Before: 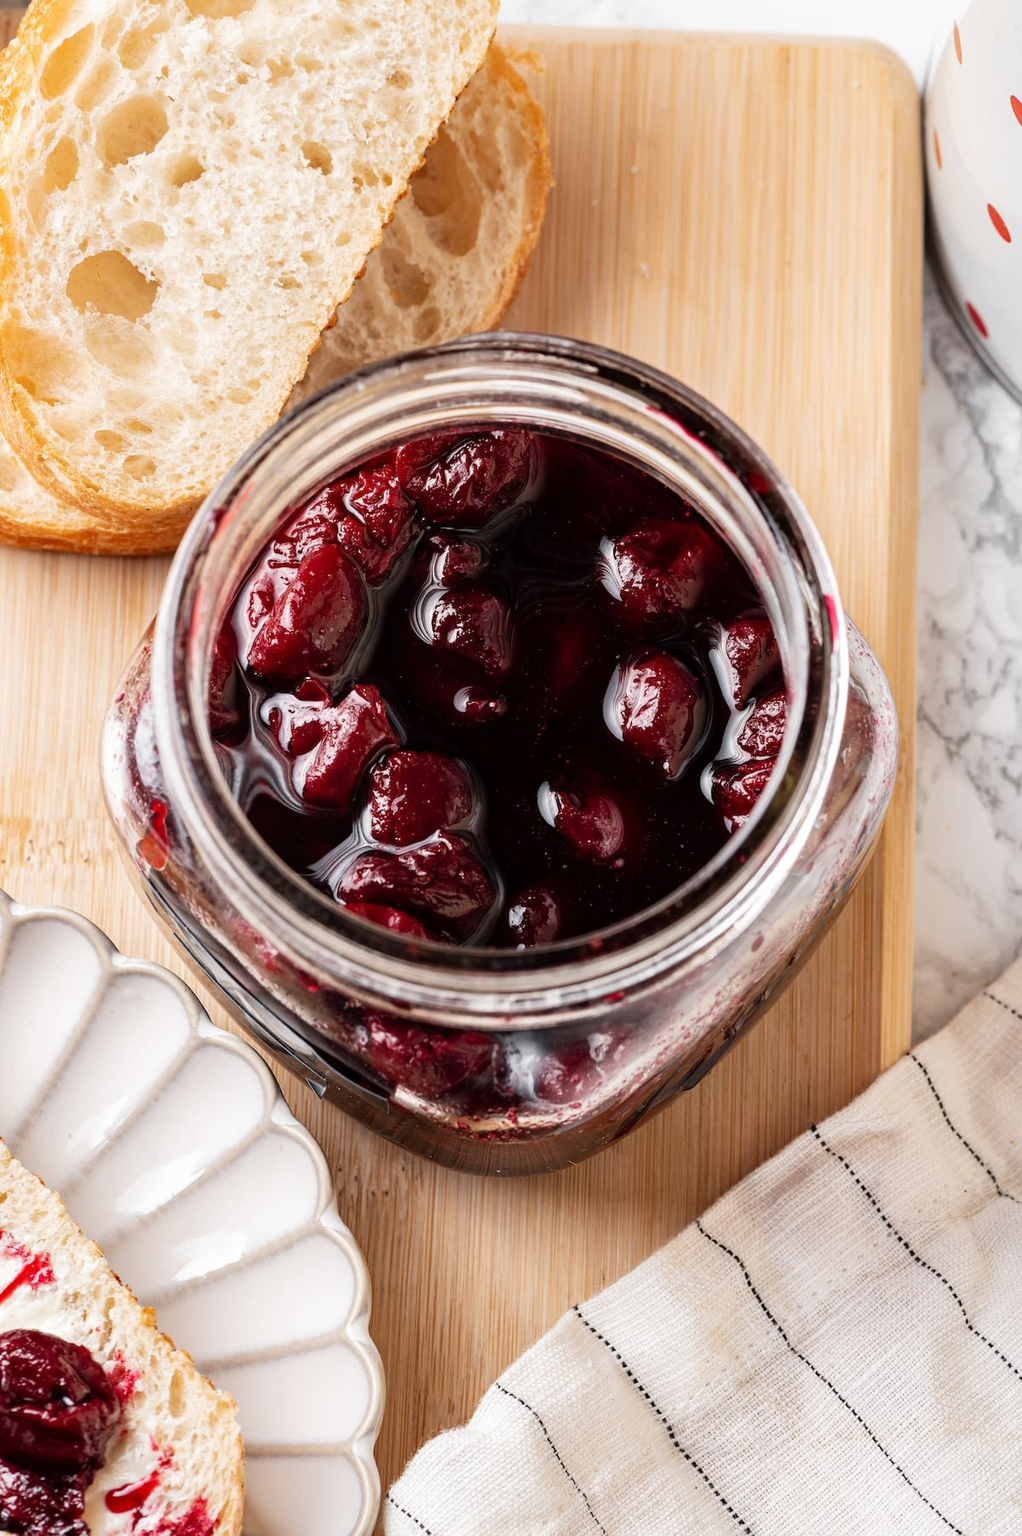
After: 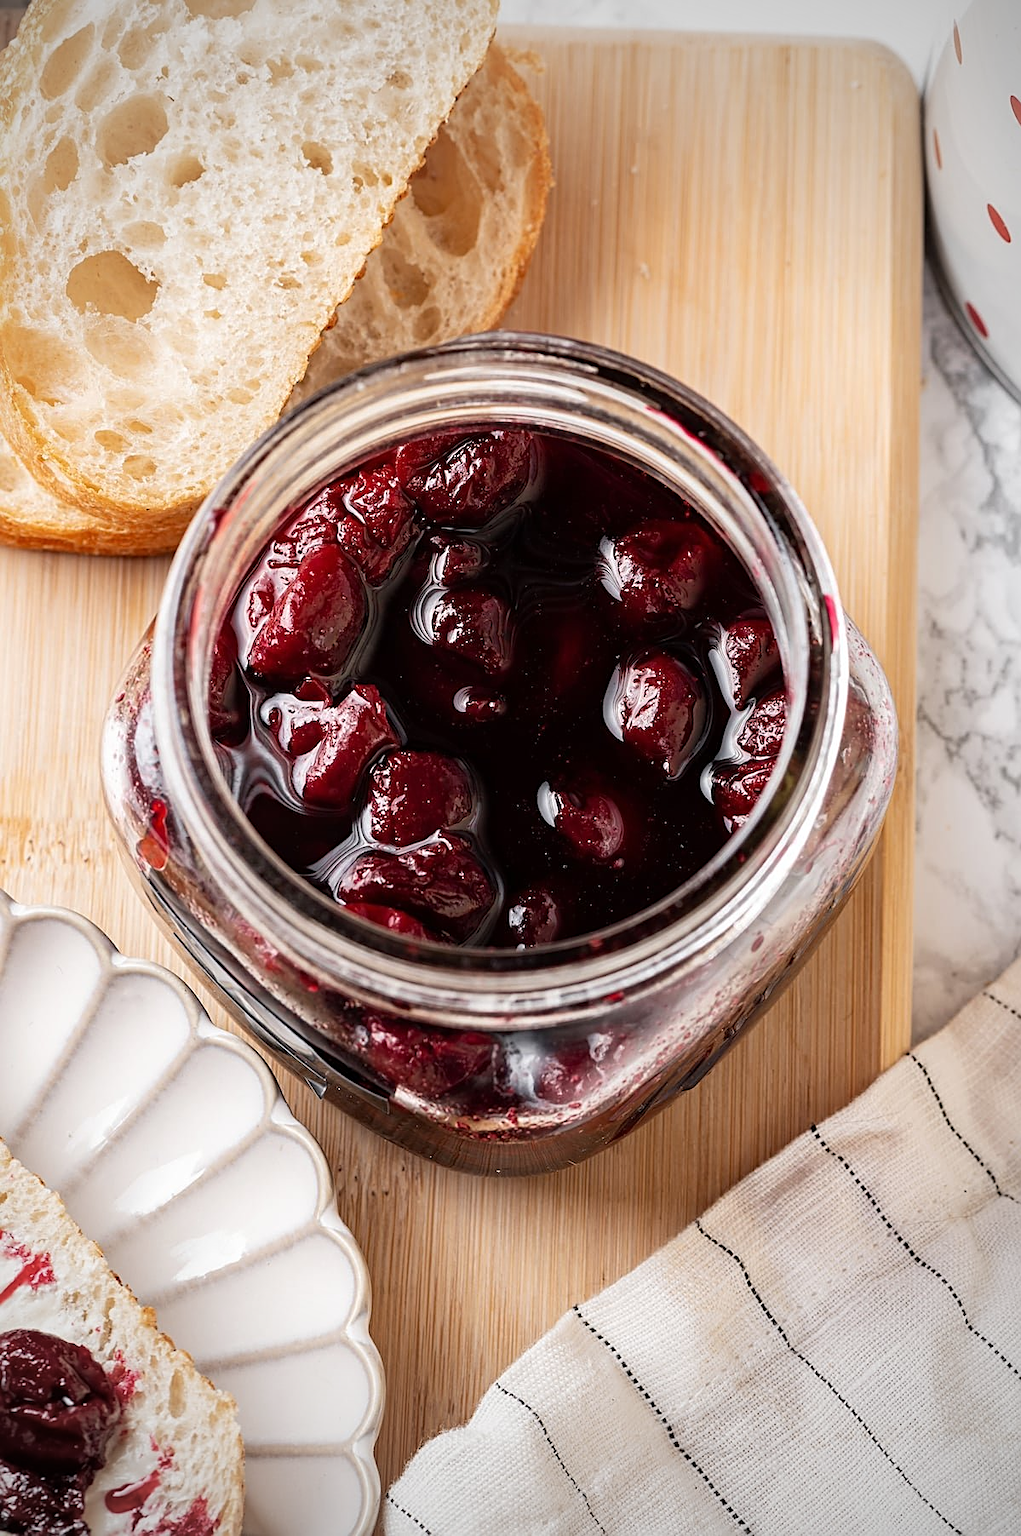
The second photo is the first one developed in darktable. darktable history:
vignetting: fall-off start 71.74%
sharpen: on, module defaults
